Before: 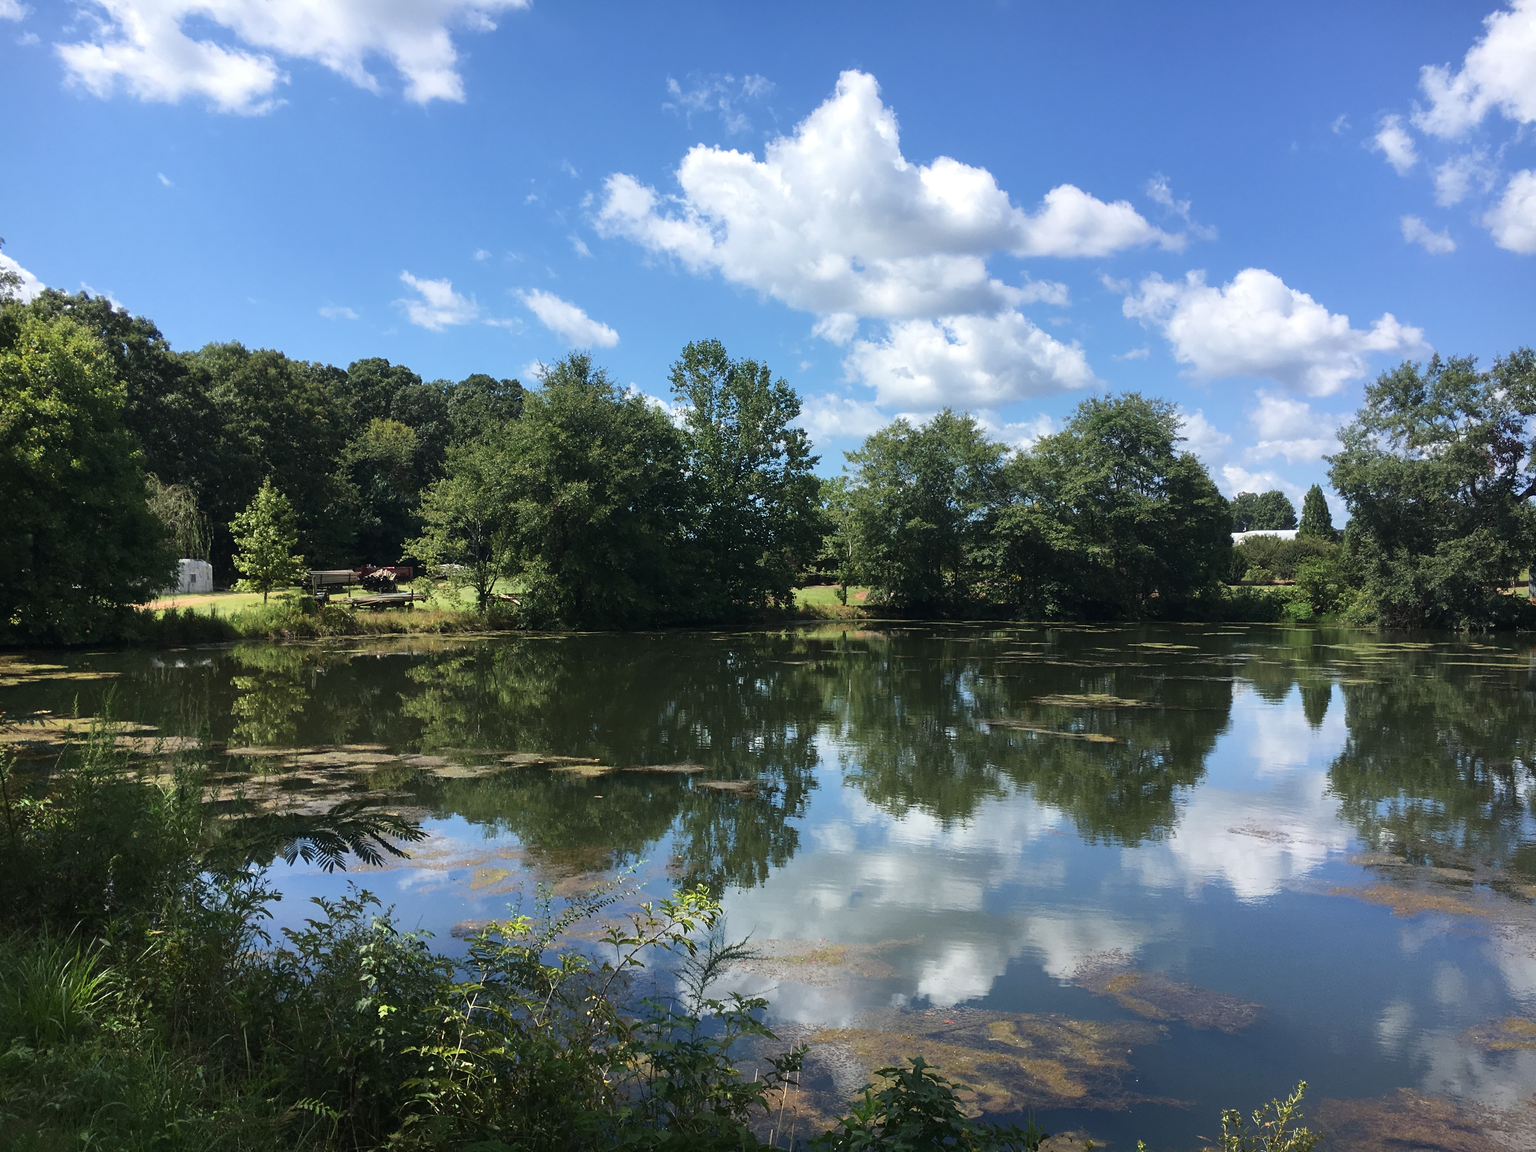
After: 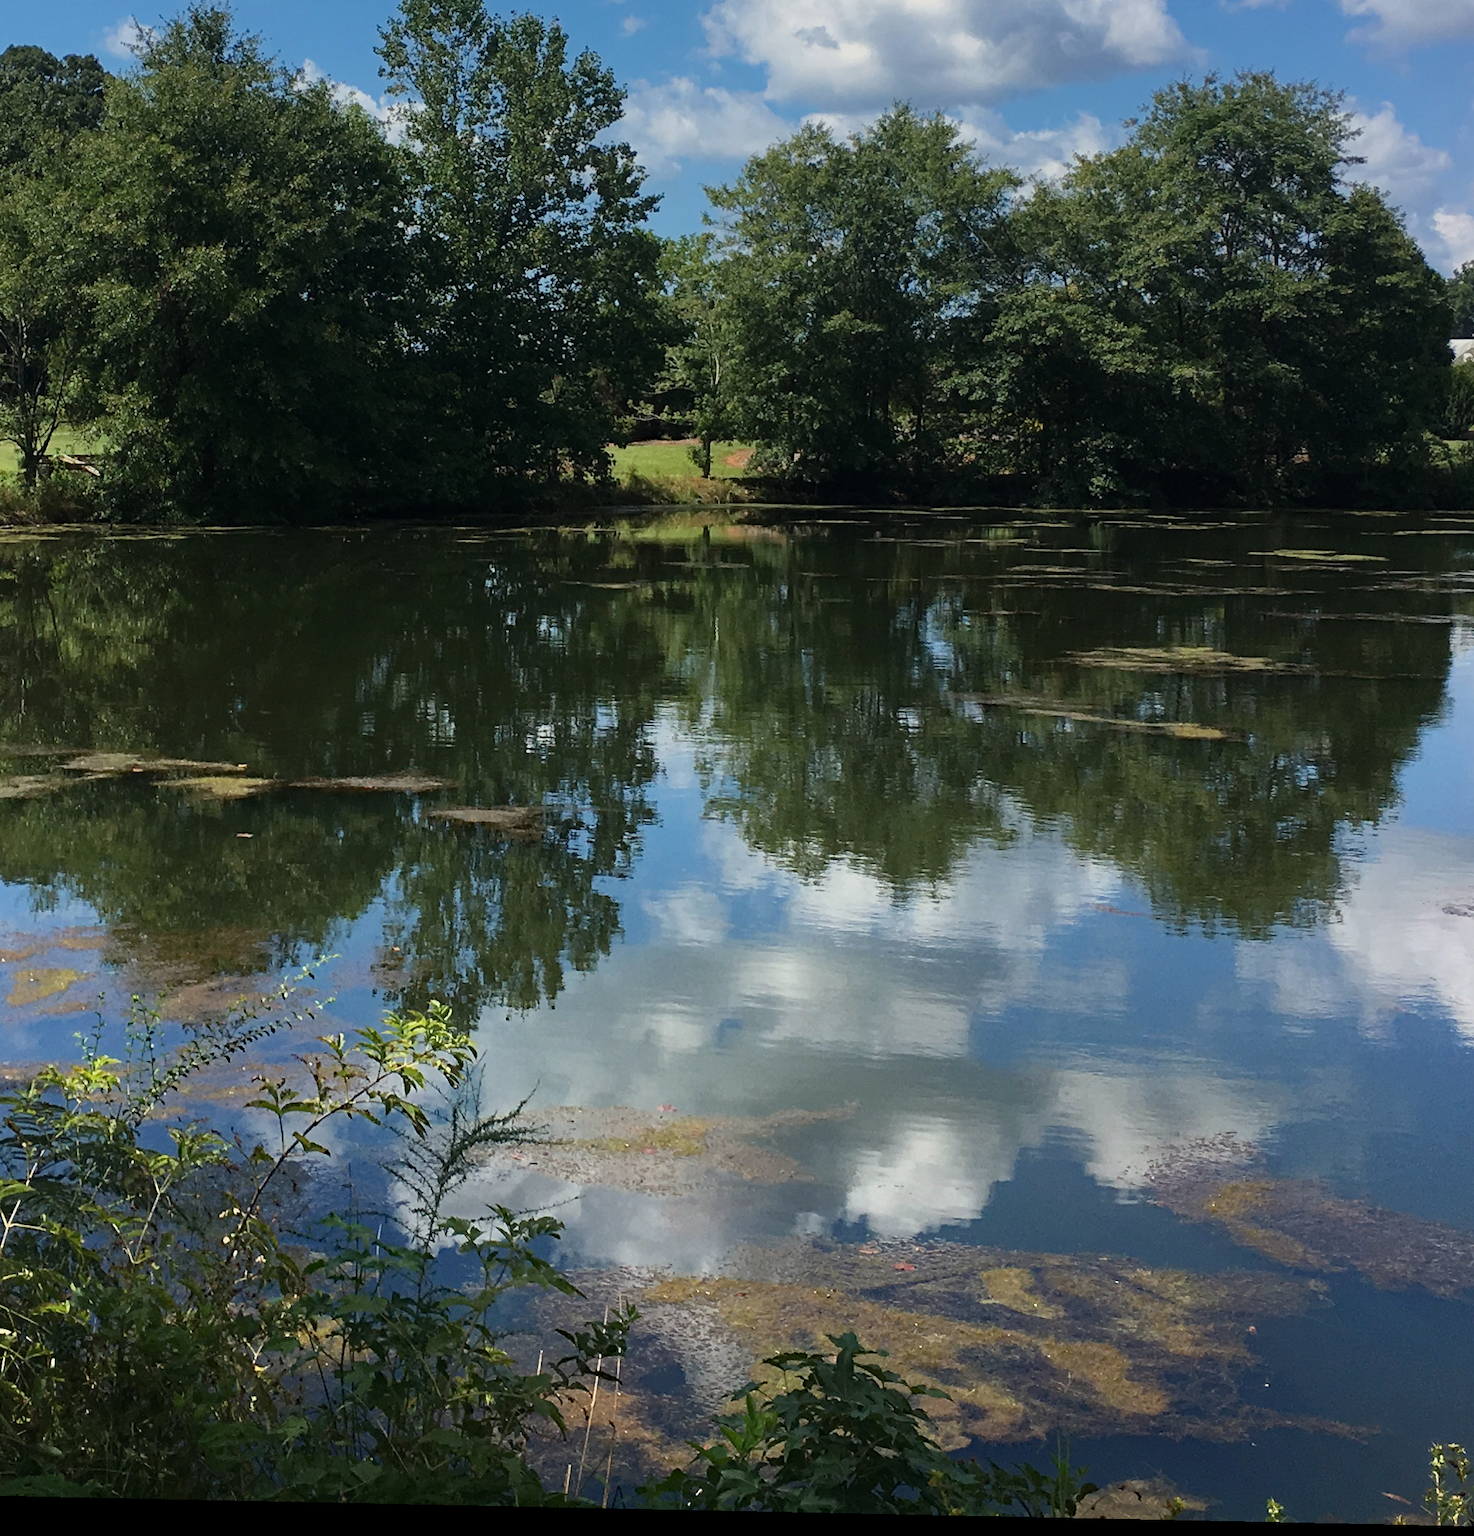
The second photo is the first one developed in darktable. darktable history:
rotate and perspective: lens shift (horizontal) -0.055, automatic cropping off
crop and rotate: left 29.237%, top 31.152%, right 19.807%
graduated density: on, module defaults
haze removal: strength 0.29, distance 0.25, compatibility mode true, adaptive false
